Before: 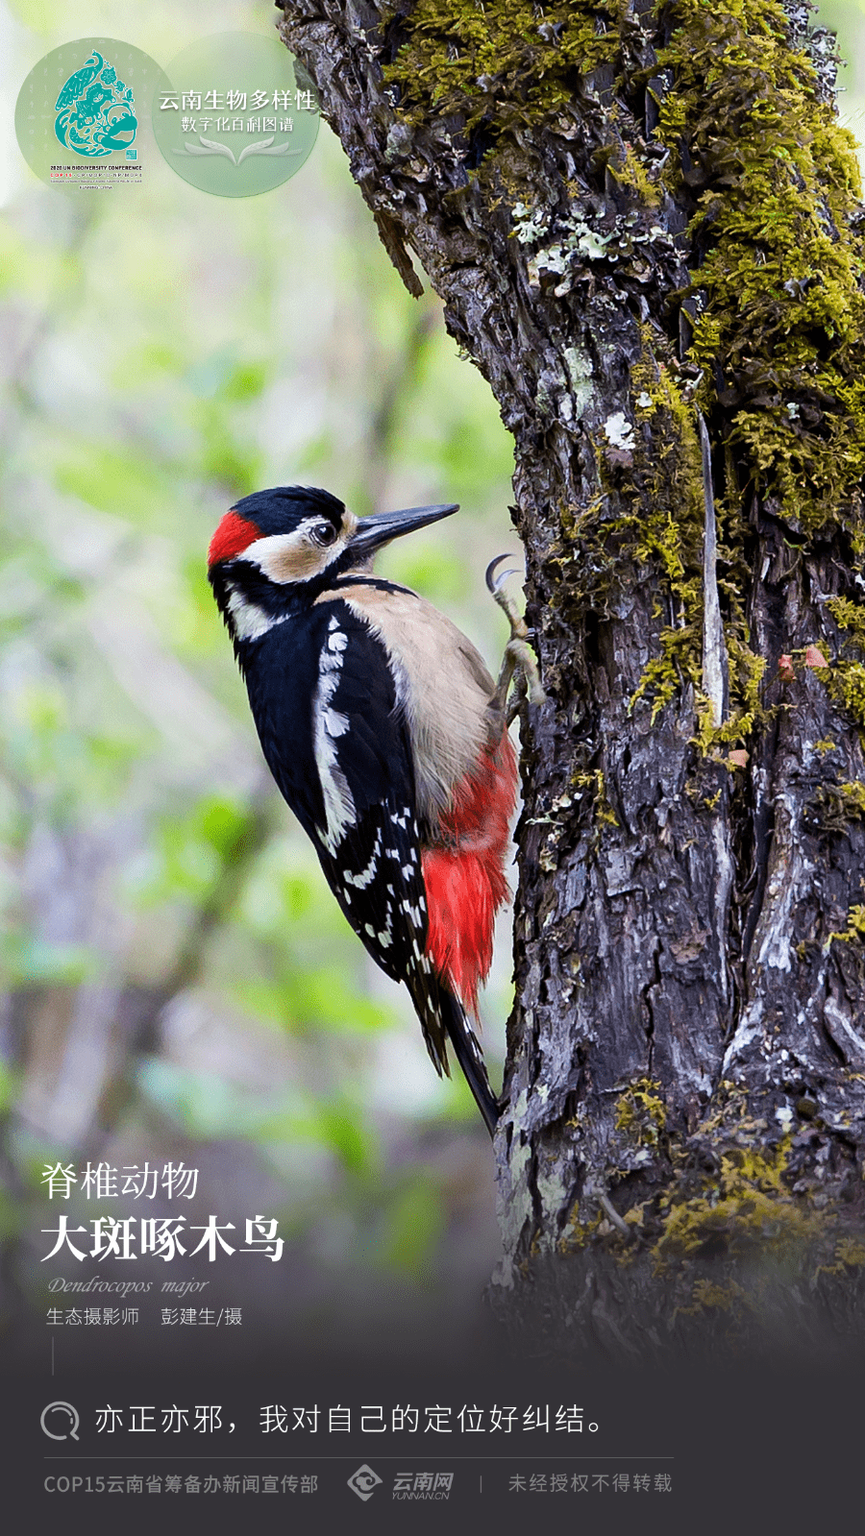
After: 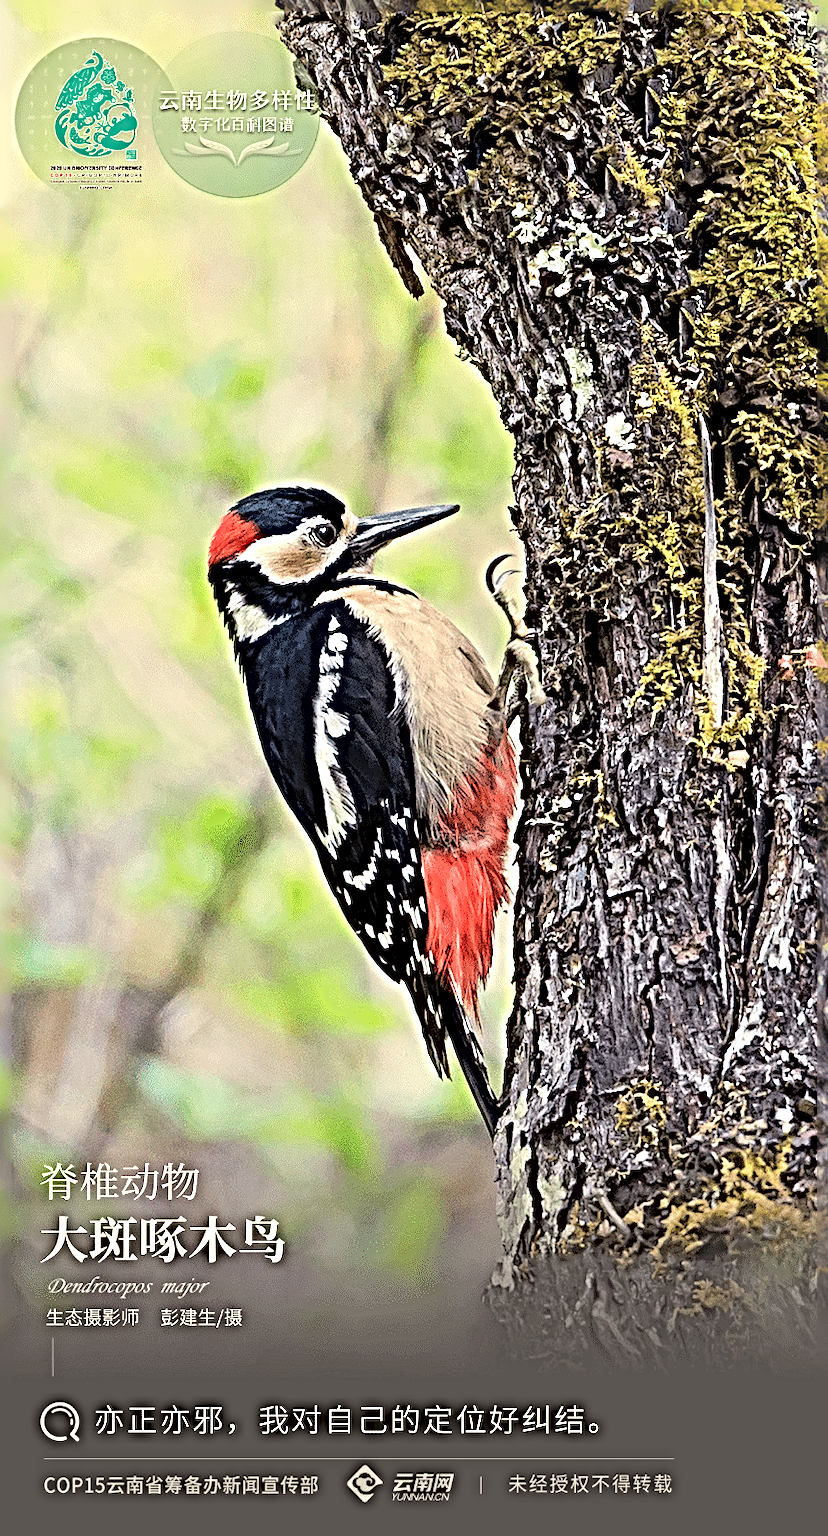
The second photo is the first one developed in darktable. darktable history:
color correction: highlights a* -0.137, highlights b* -5.91, shadows a* -0.137, shadows b* -0.137
tone equalizer: on, module defaults
contrast brightness saturation: brightness 0.28
crop: right 4.126%, bottom 0.031%
white balance: red 1.08, blue 0.791
sharpen: radius 6.3, amount 1.8, threshold 0
